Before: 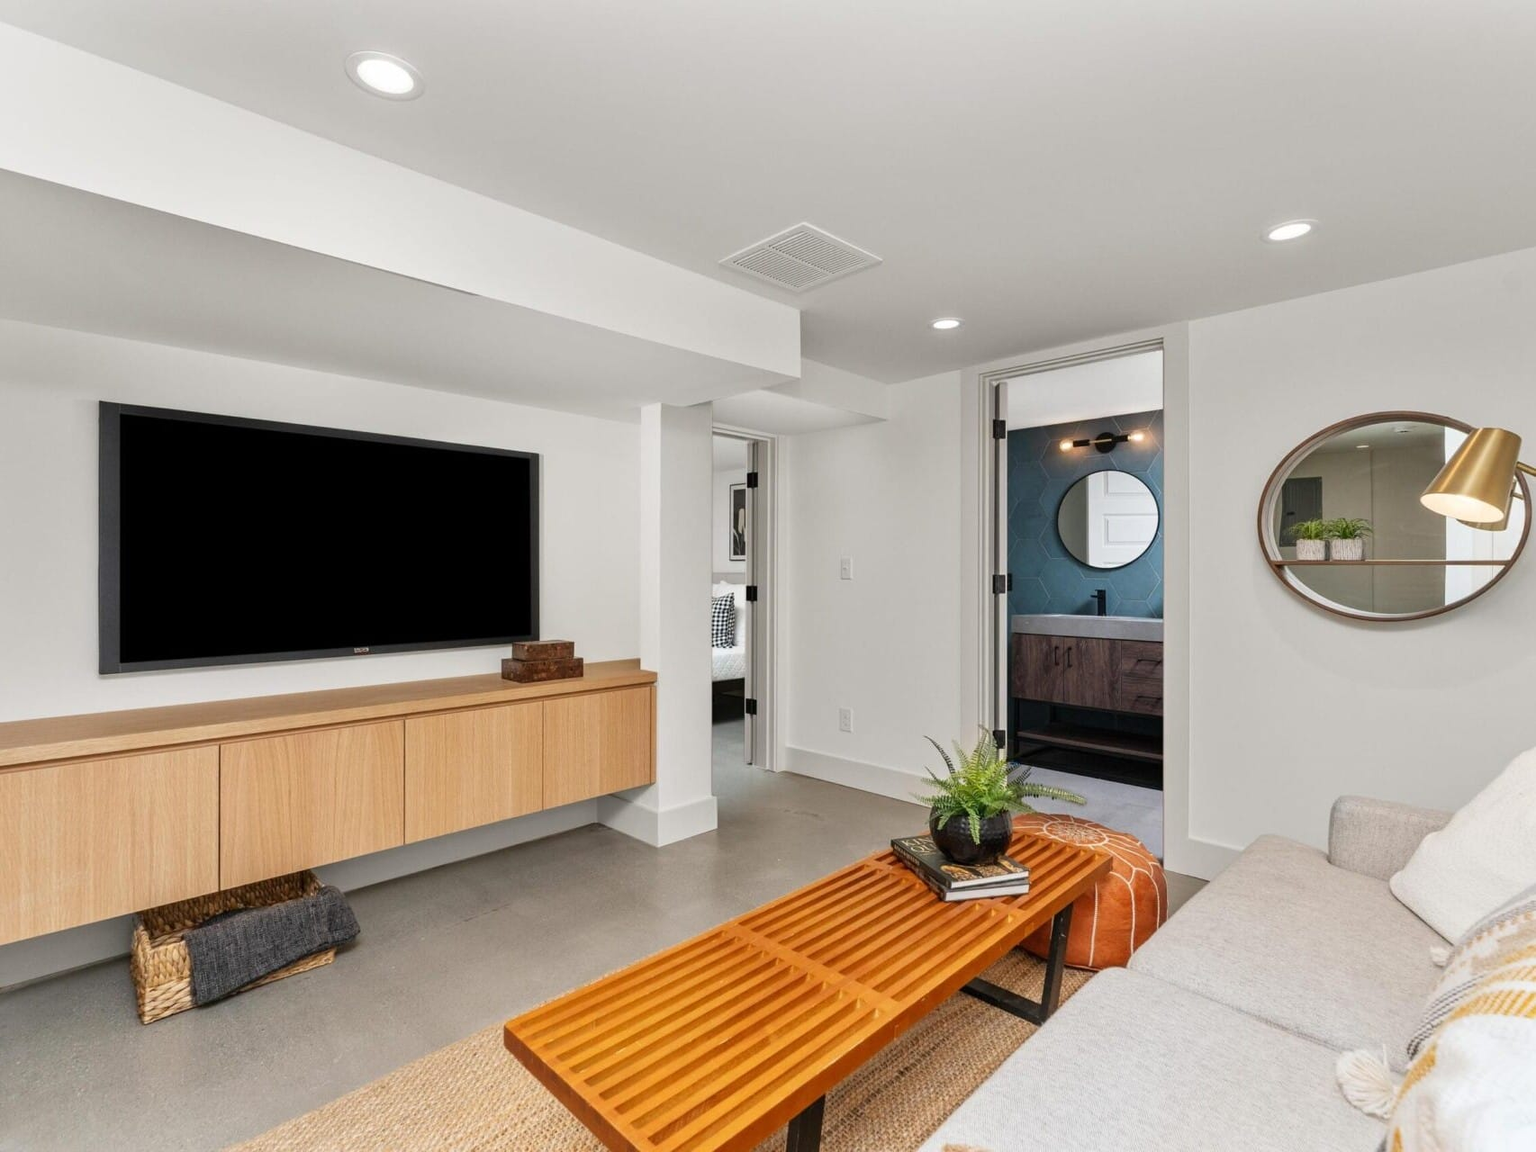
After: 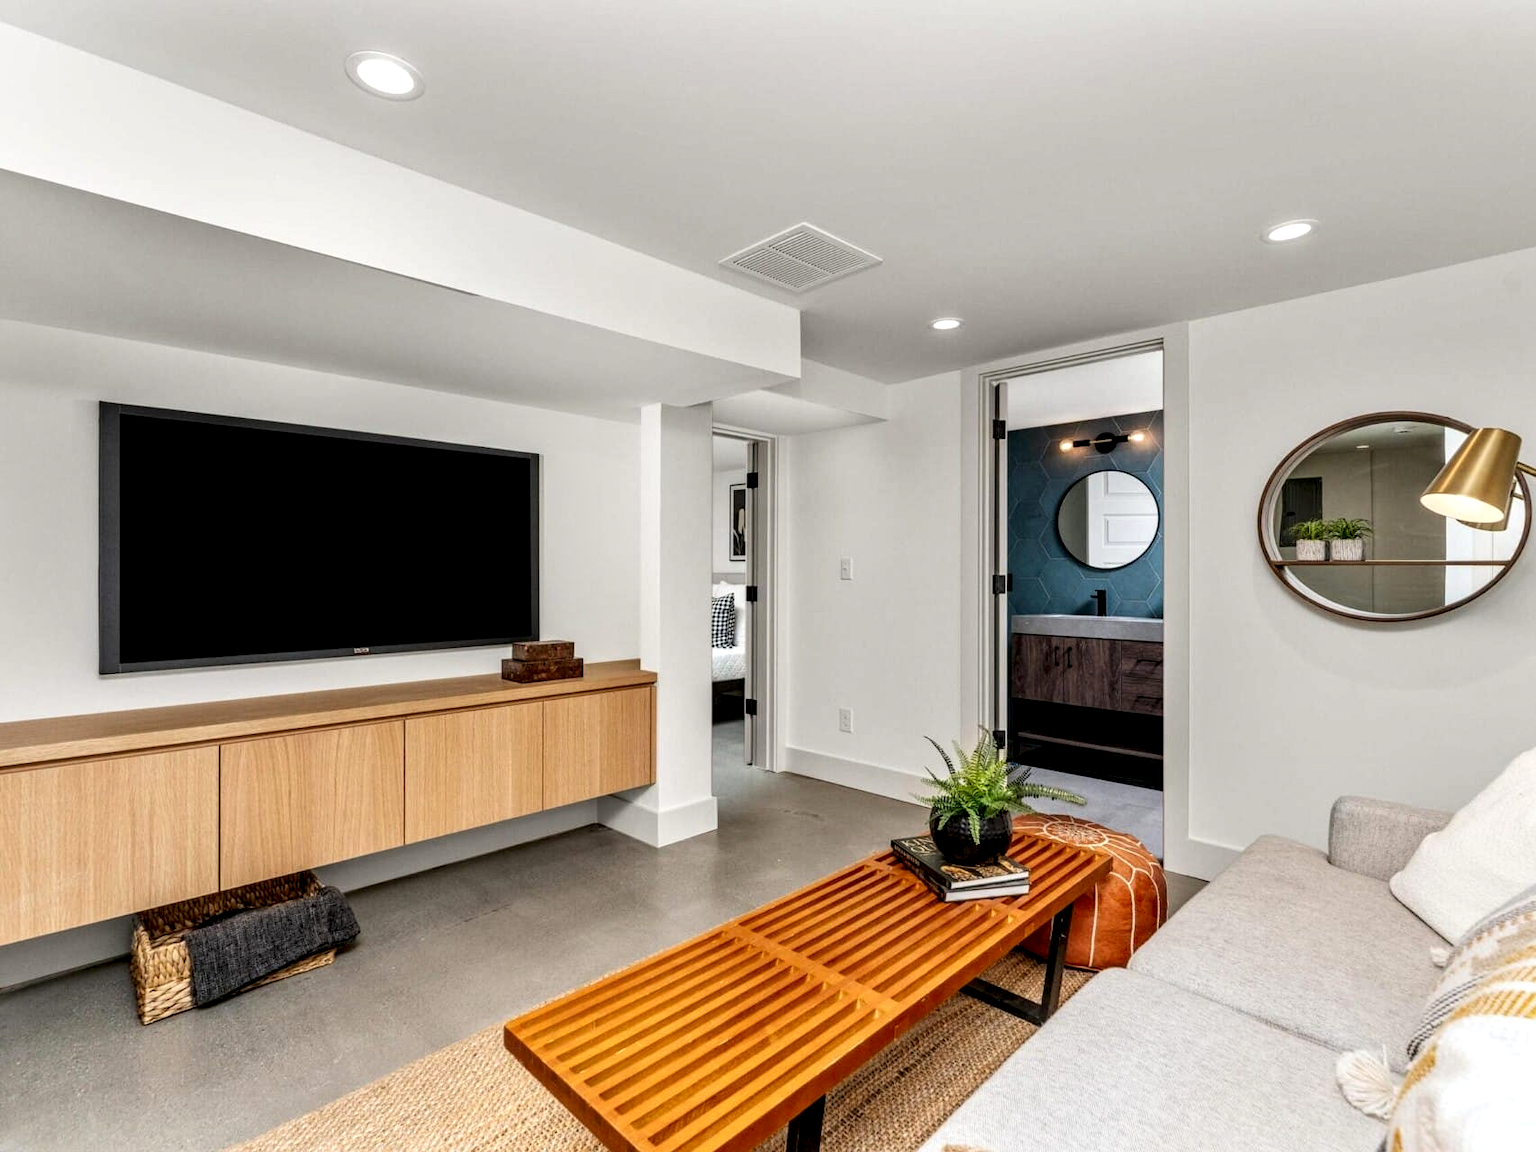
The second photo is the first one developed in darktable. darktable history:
contrast brightness saturation: contrast 0.1, brightness 0.035, saturation 0.085
local contrast: highlights 60%, shadows 62%, detail 160%
